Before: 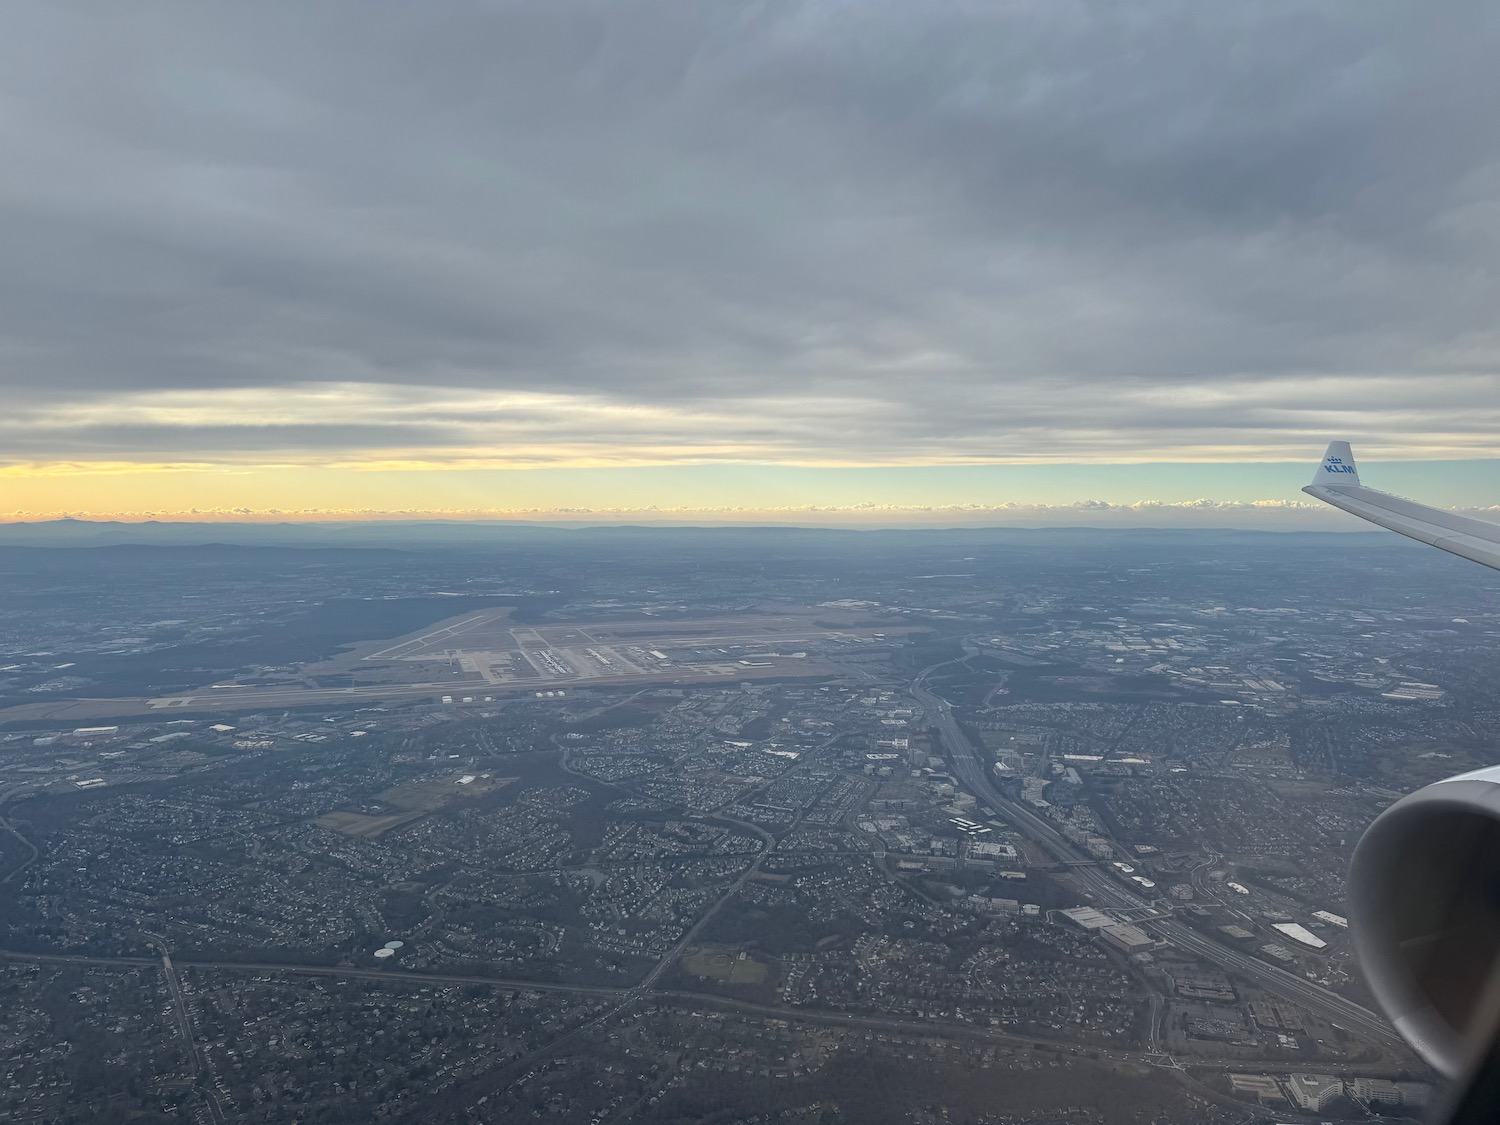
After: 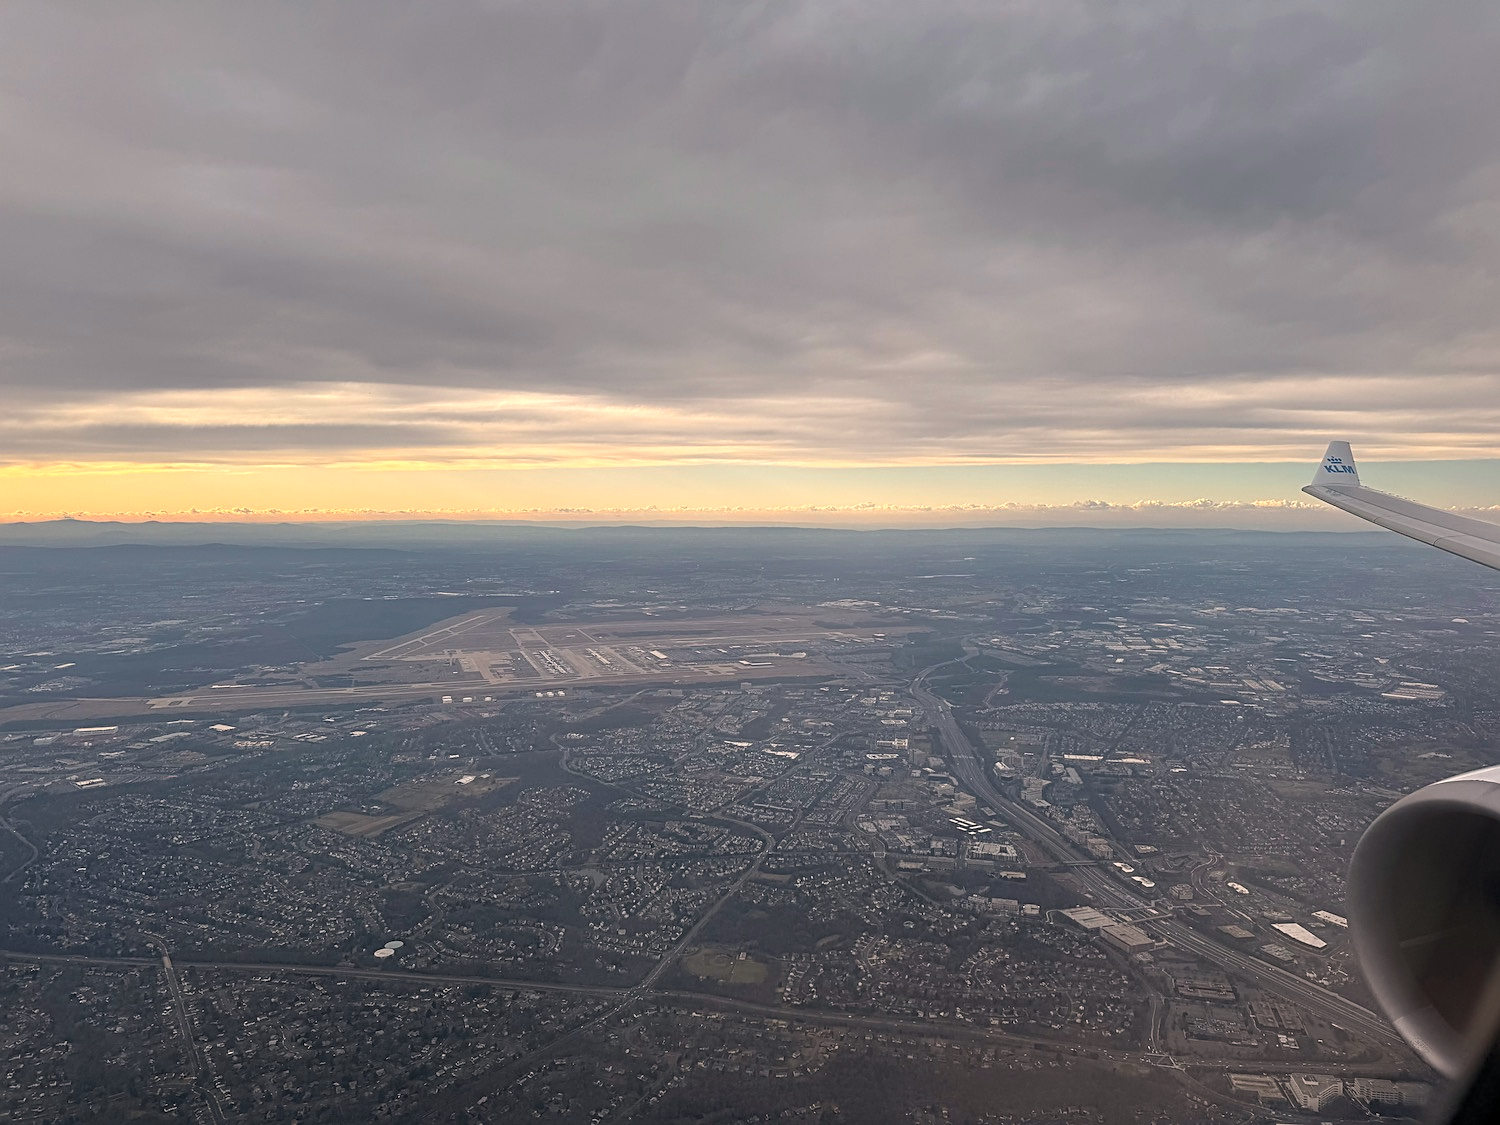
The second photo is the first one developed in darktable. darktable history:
white balance: red 1.127, blue 0.943
sharpen: on, module defaults
levels: mode automatic, black 0.023%, white 99.97%, levels [0.062, 0.494, 0.925]
